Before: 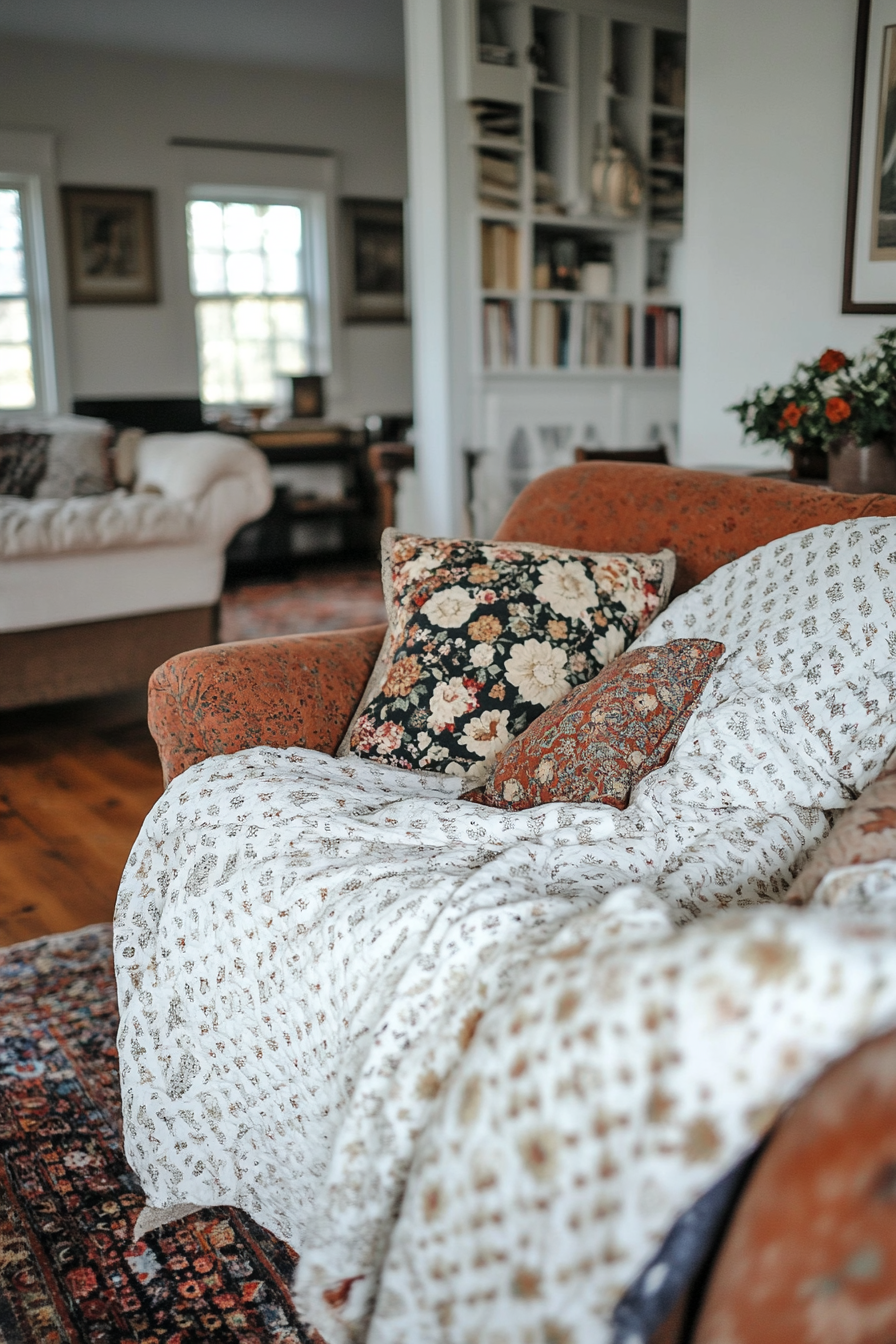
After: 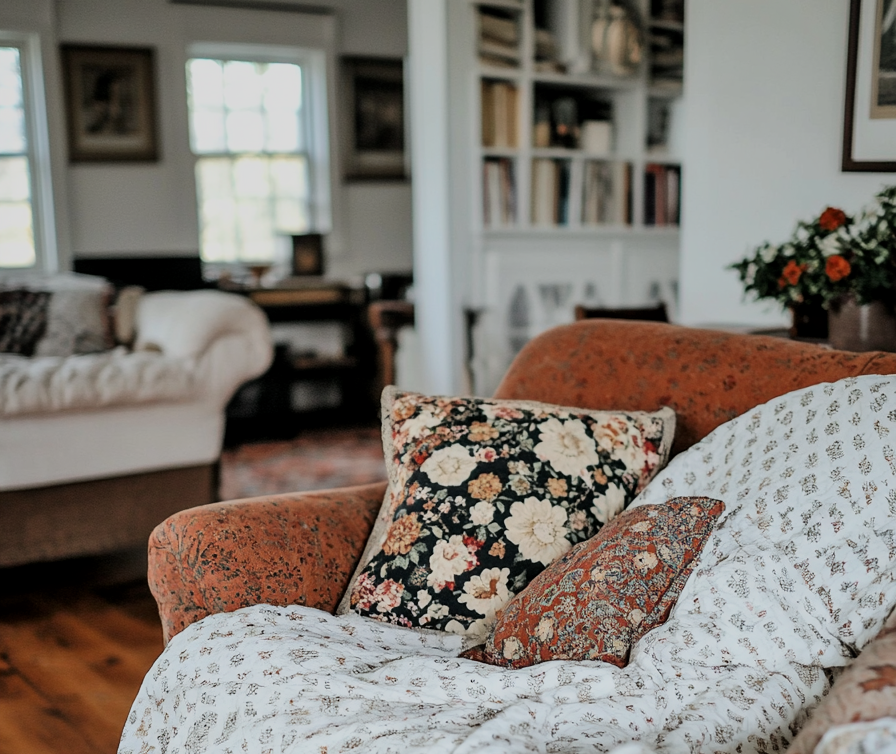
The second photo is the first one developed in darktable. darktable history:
filmic rgb: black relative exposure -16 EV, white relative exposure 6.9 EV, hardness 4.67, color science v6 (2022)
contrast brightness saturation: contrast 0.103, brightness 0.013, saturation 0.019
exposure: exposure -0.043 EV, compensate exposure bias true, compensate highlight preservation false
crop and rotate: top 10.568%, bottom 33.311%
local contrast: mode bilateral grid, contrast 19, coarseness 50, detail 119%, midtone range 0.2
